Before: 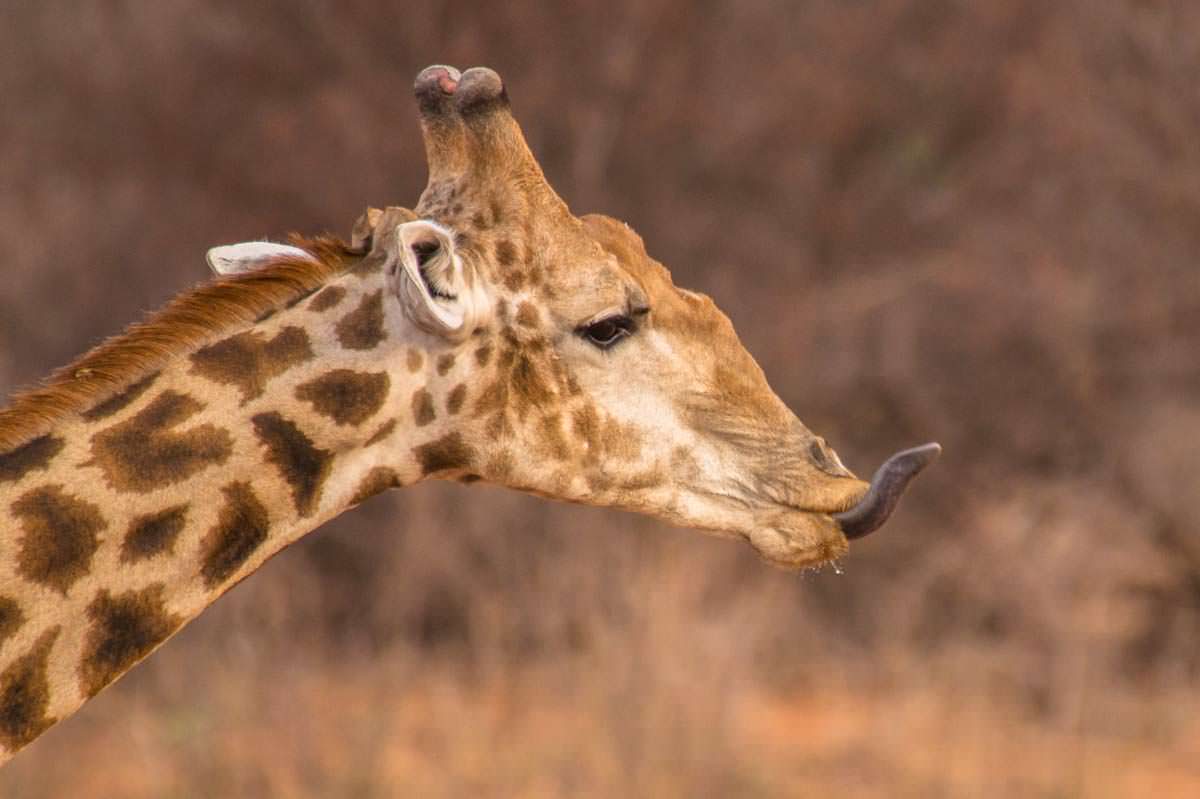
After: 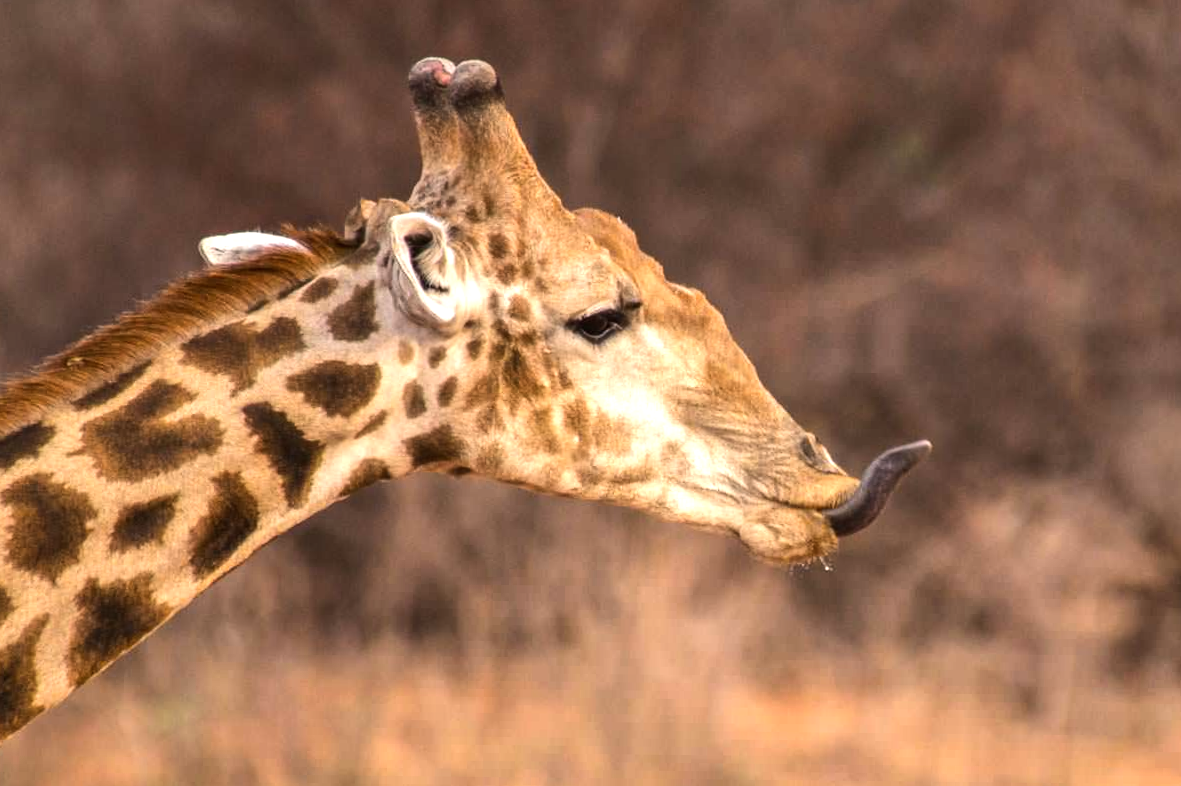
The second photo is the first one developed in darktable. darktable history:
tone equalizer: -8 EV -0.735 EV, -7 EV -0.698 EV, -6 EV -0.561 EV, -5 EV -0.416 EV, -3 EV 0.373 EV, -2 EV 0.6 EV, -1 EV 0.699 EV, +0 EV 0.762 EV, edges refinement/feathering 500, mask exposure compensation -1.57 EV, preserve details no
crop and rotate: angle -0.607°
